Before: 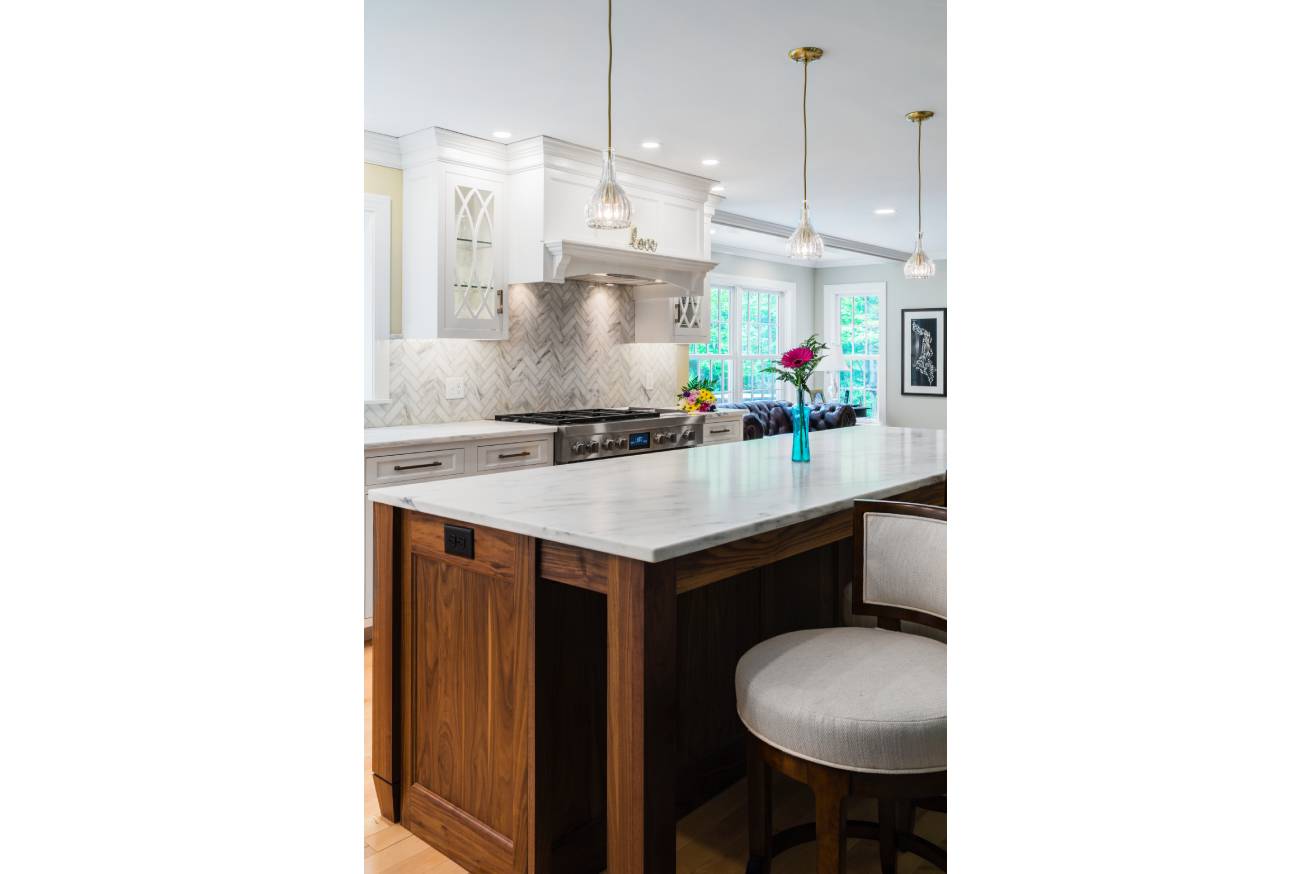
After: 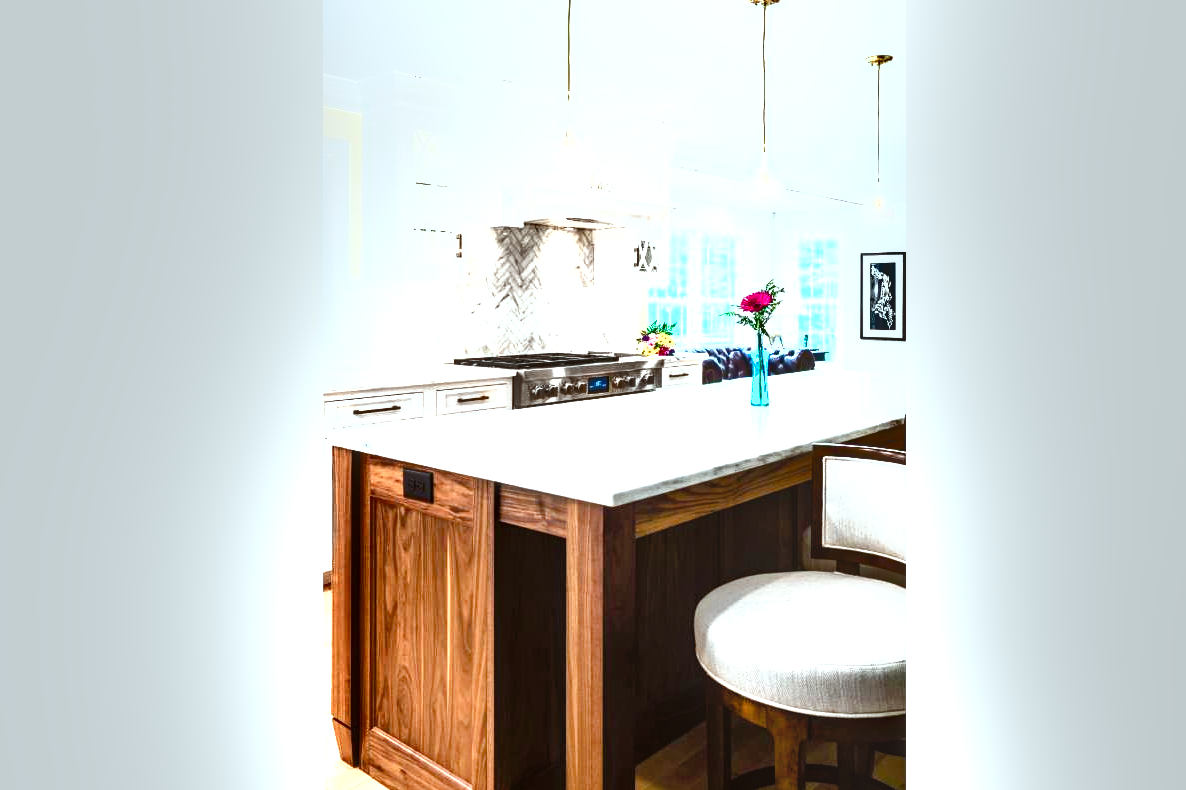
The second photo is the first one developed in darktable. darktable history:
exposure: black level correction 0, exposure 1.2 EV, compensate exposure bias true, compensate highlight preservation false
crop: left 3.204%, top 6.418%, right 6.258%, bottom 3.185%
local contrast: on, module defaults
shadows and highlights: shadows 20.99, highlights -37.08, soften with gaussian
color balance rgb: power › hue 73.54°, global offset › luminance -0.247%, perceptual saturation grading › global saturation 25.165%, perceptual saturation grading › highlights -50.209%, perceptual saturation grading › shadows 30.046%, global vibrance 6.052%
tone equalizer: -8 EV -0.747 EV, -7 EV -0.739 EV, -6 EV -0.579 EV, -5 EV -0.387 EV, -3 EV 0.366 EV, -2 EV 0.6 EV, -1 EV 0.675 EV, +0 EV 0.742 EV
color correction: highlights a* -5.14, highlights b* -4.36, shadows a* 3.79, shadows b* 4.15
